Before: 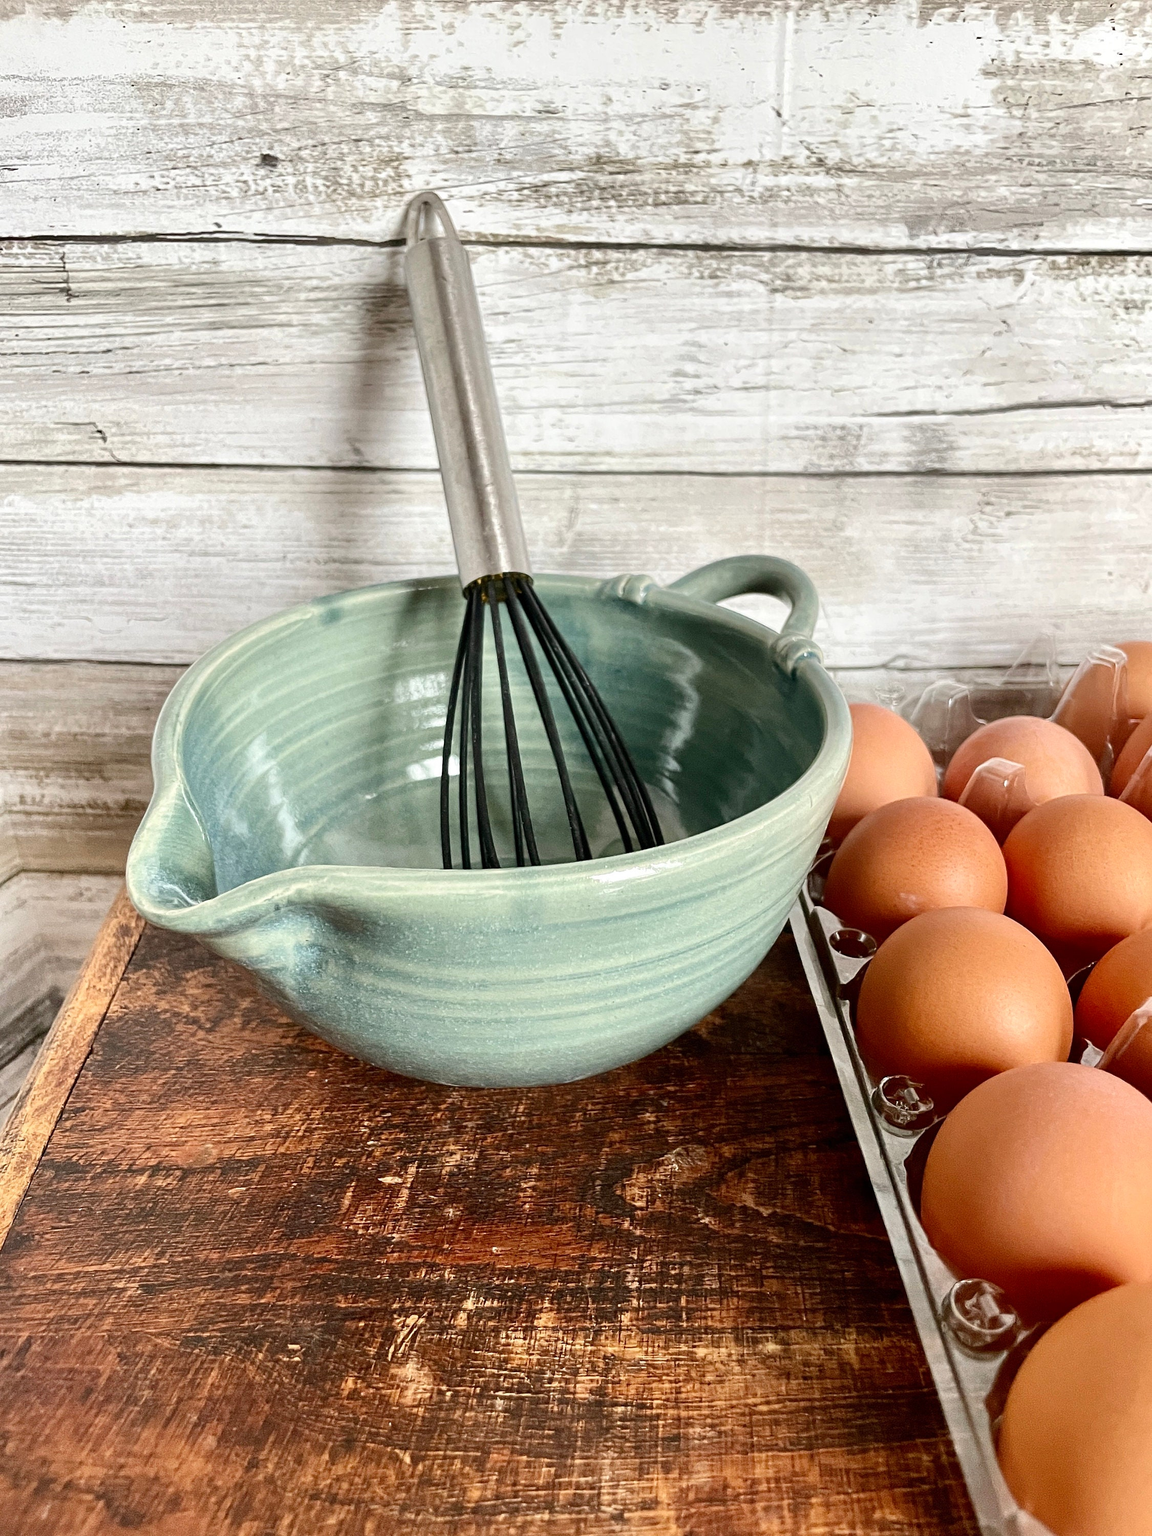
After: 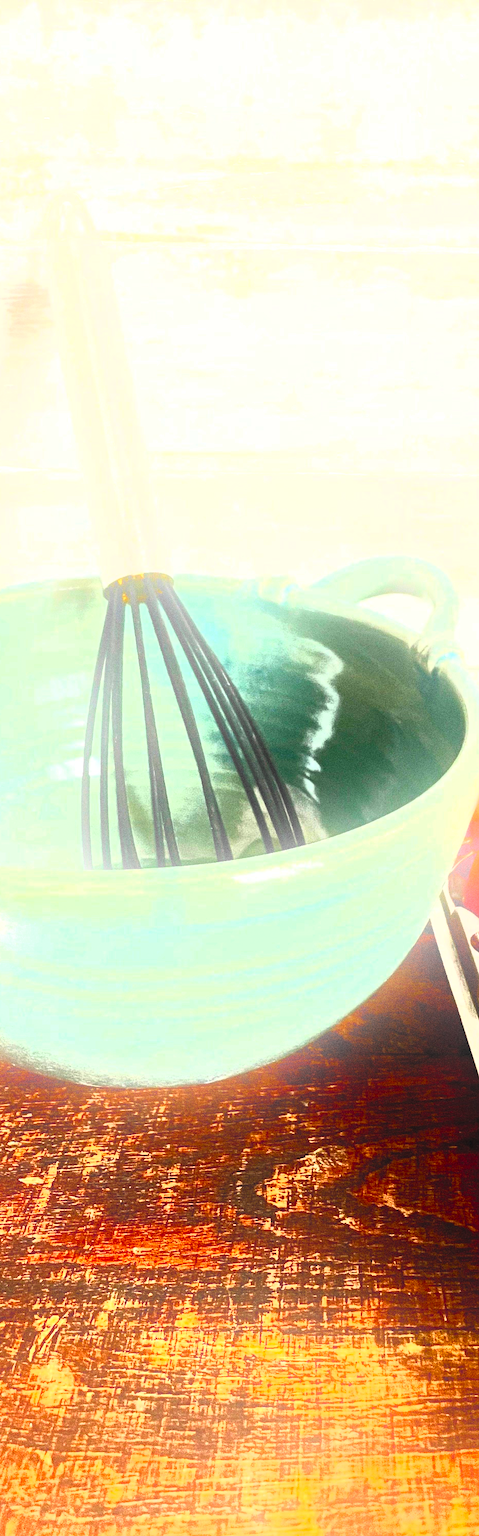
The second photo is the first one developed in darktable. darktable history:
contrast brightness saturation: contrast 1, brightness 1, saturation 1
tone equalizer: -8 EV -0.417 EV, -7 EV -0.389 EV, -6 EV -0.333 EV, -5 EV -0.222 EV, -3 EV 0.222 EV, -2 EV 0.333 EV, -1 EV 0.389 EV, +0 EV 0.417 EV, edges refinement/feathering 500, mask exposure compensation -1.57 EV, preserve details no
grain: coarseness 0.09 ISO, strength 40%
crop: left 31.229%, right 27.105%
bloom: on, module defaults
